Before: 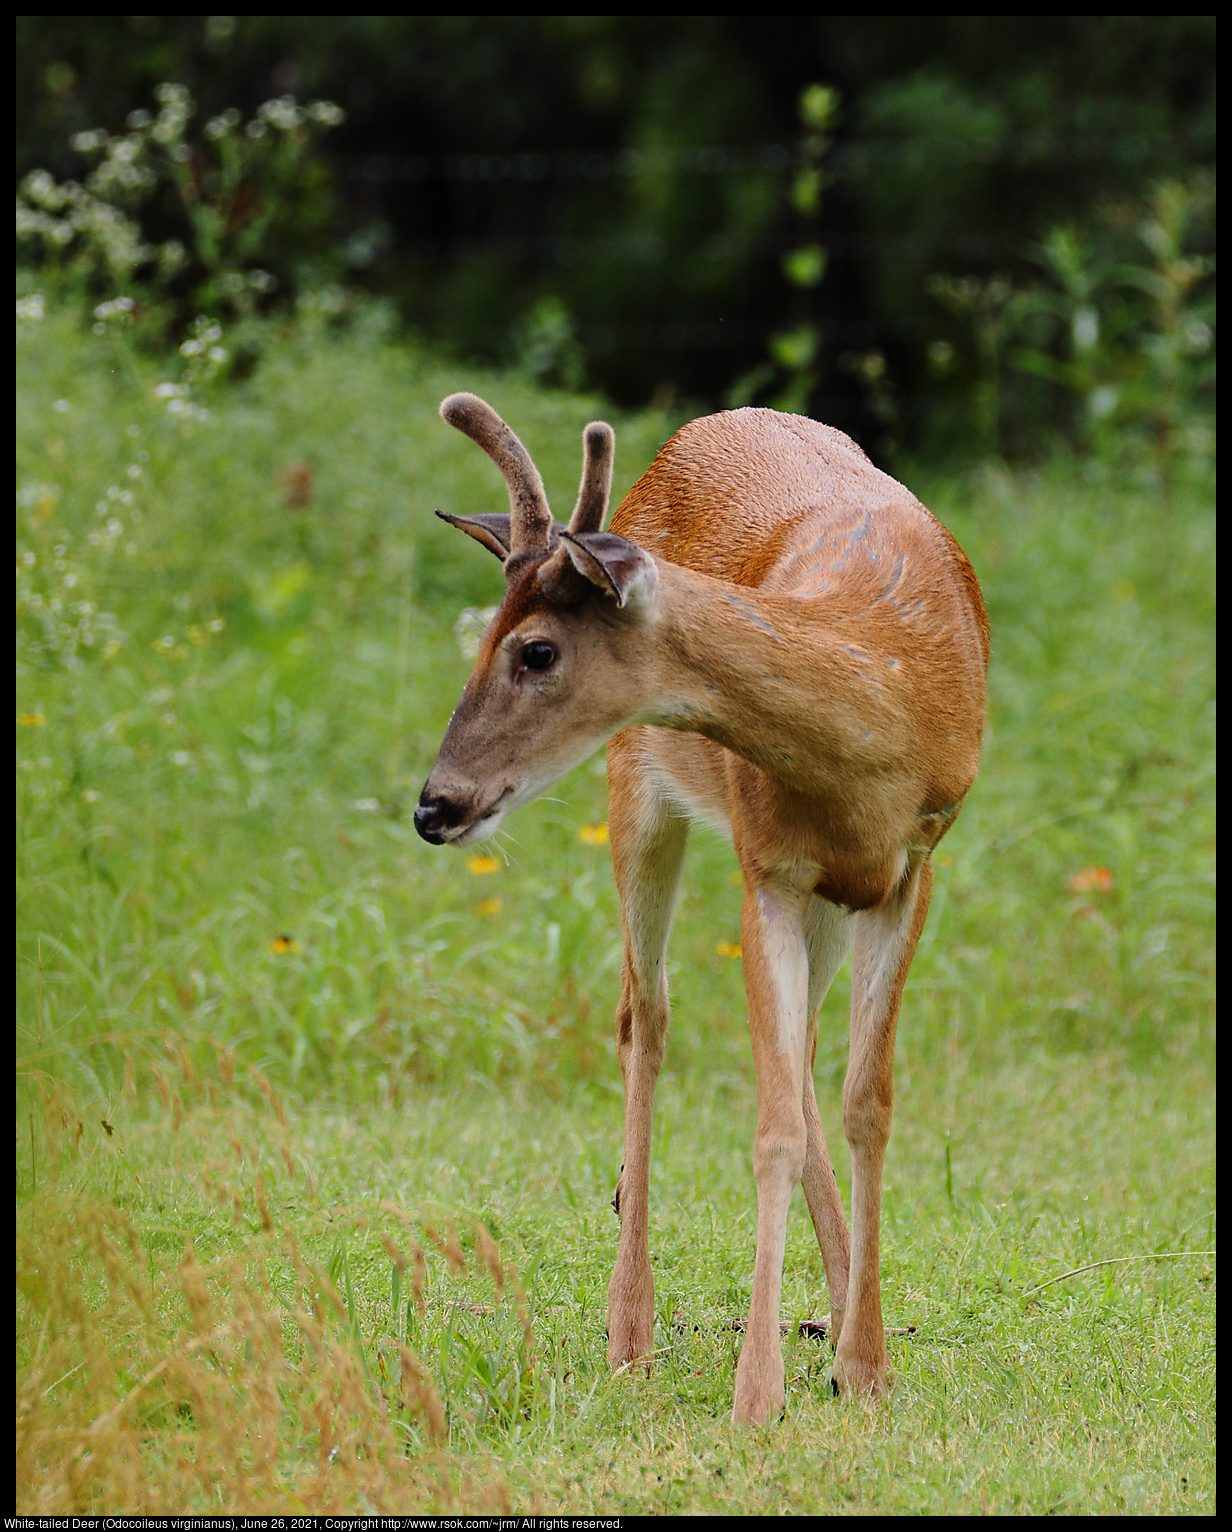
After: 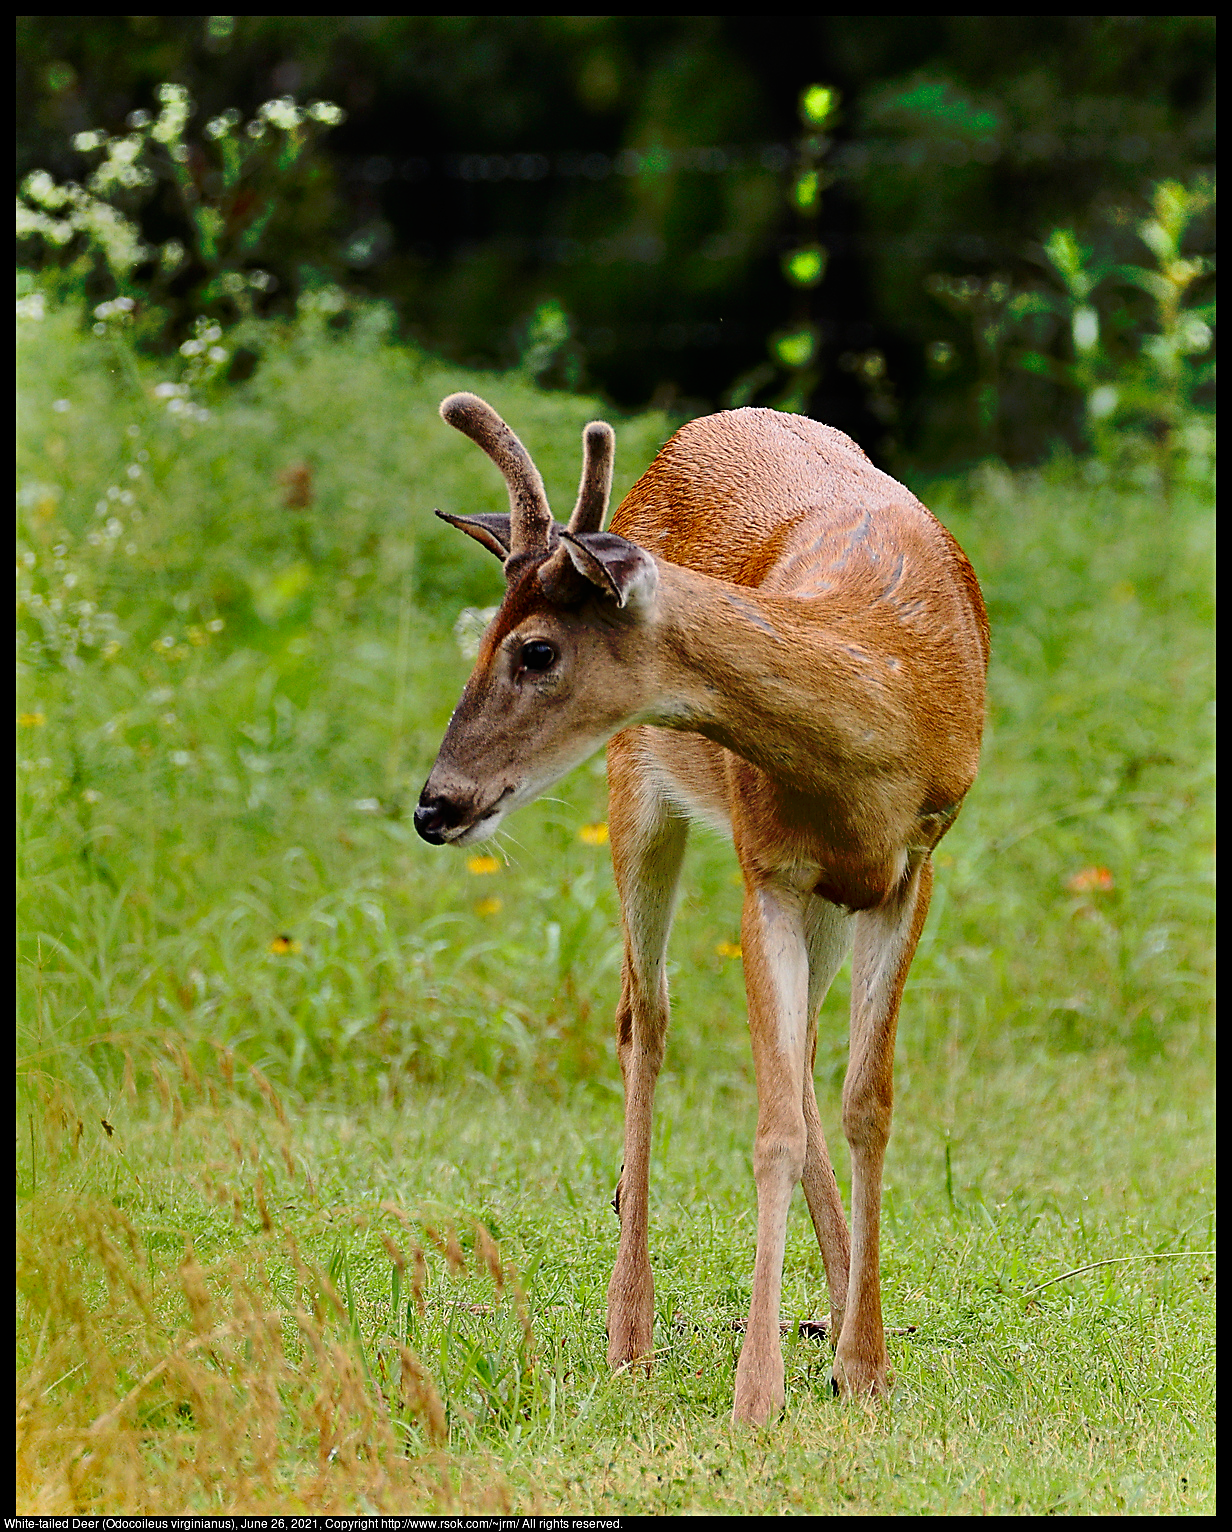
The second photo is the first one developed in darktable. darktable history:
tone curve: curves: ch0 [(0, 0) (0.003, 0.004) (0.011, 0.005) (0.025, 0.014) (0.044, 0.037) (0.069, 0.059) (0.1, 0.096) (0.136, 0.116) (0.177, 0.133) (0.224, 0.177) (0.277, 0.255) (0.335, 0.319) (0.399, 0.385) (0.468, 0.457) (0.543, 0.545) (0.623, 0.621) (0.709, 0.705) (0.801, 0.801) (0.898, 0.901) (1, 1)], preserve colors none
shadows and highlights: low approximation 0.01, soften with gaussian
contrast brightness saturation: contrast 0.149, brightness -0.01, saturation 0.1
sharpen: on, module defaults
exposure: exposure 0.022 EV, compensate highlight preservation false
